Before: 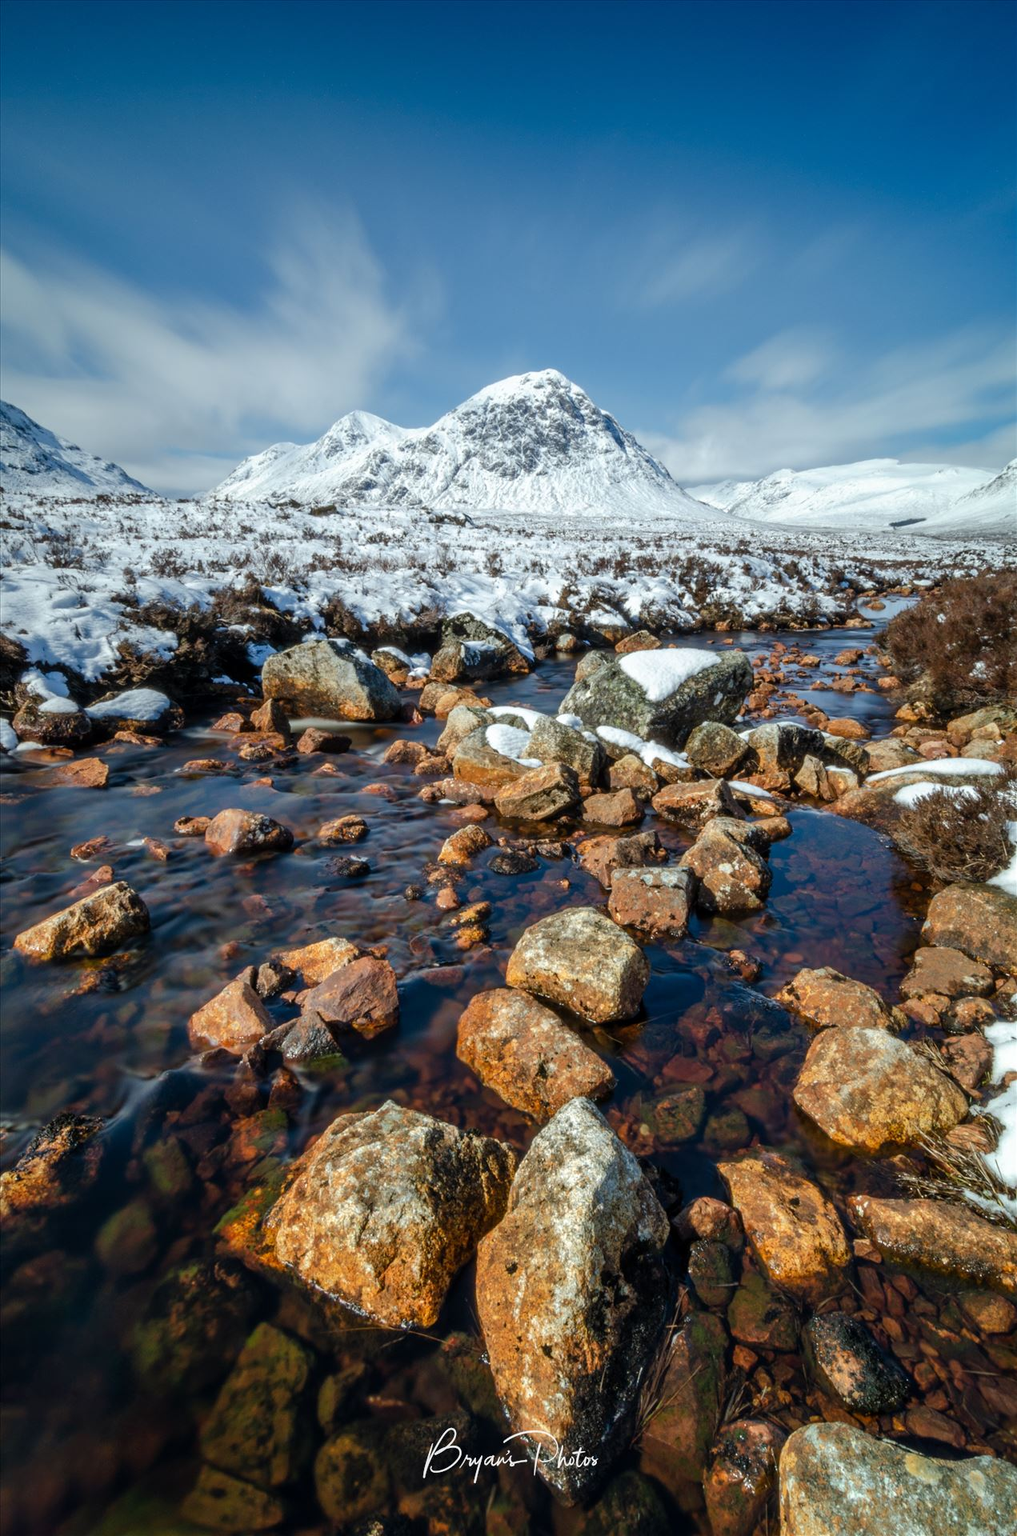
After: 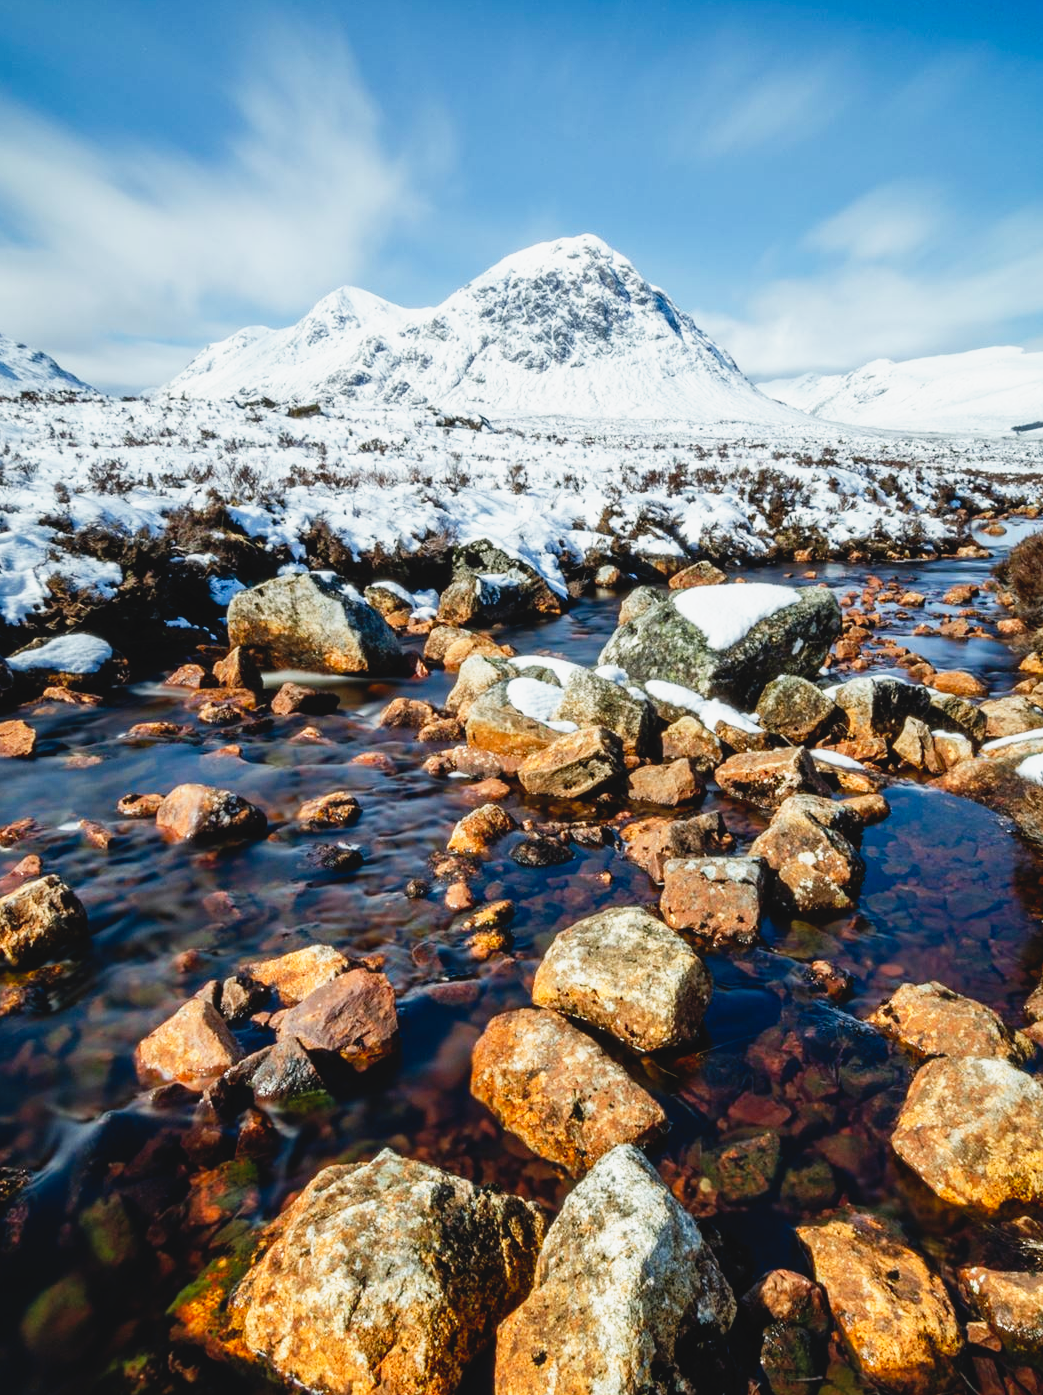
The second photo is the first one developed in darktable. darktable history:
tone curve: curves: ch0 [(0, 0.049) (0.113, 0.084) (0.285, 0.301) (0.673, 0.796) (0.845, 0.932) (0.994, 0.971)]; ch1 [(0, 0) (0.456, 0.424) (0.498, 0.5) (0.57, 0.557) (0.631, 0.635) (1, 1)]; ch2 [(0, 0) (0.395, 0.398) (0.44, 0.456) (0.502, 0.507) (0.55, 0.559) (0.67, 0.702) (1, 1)], preserve colors none
crop: left 7.932%, top 11.832%, right 9.98%, bottom 15.46%
